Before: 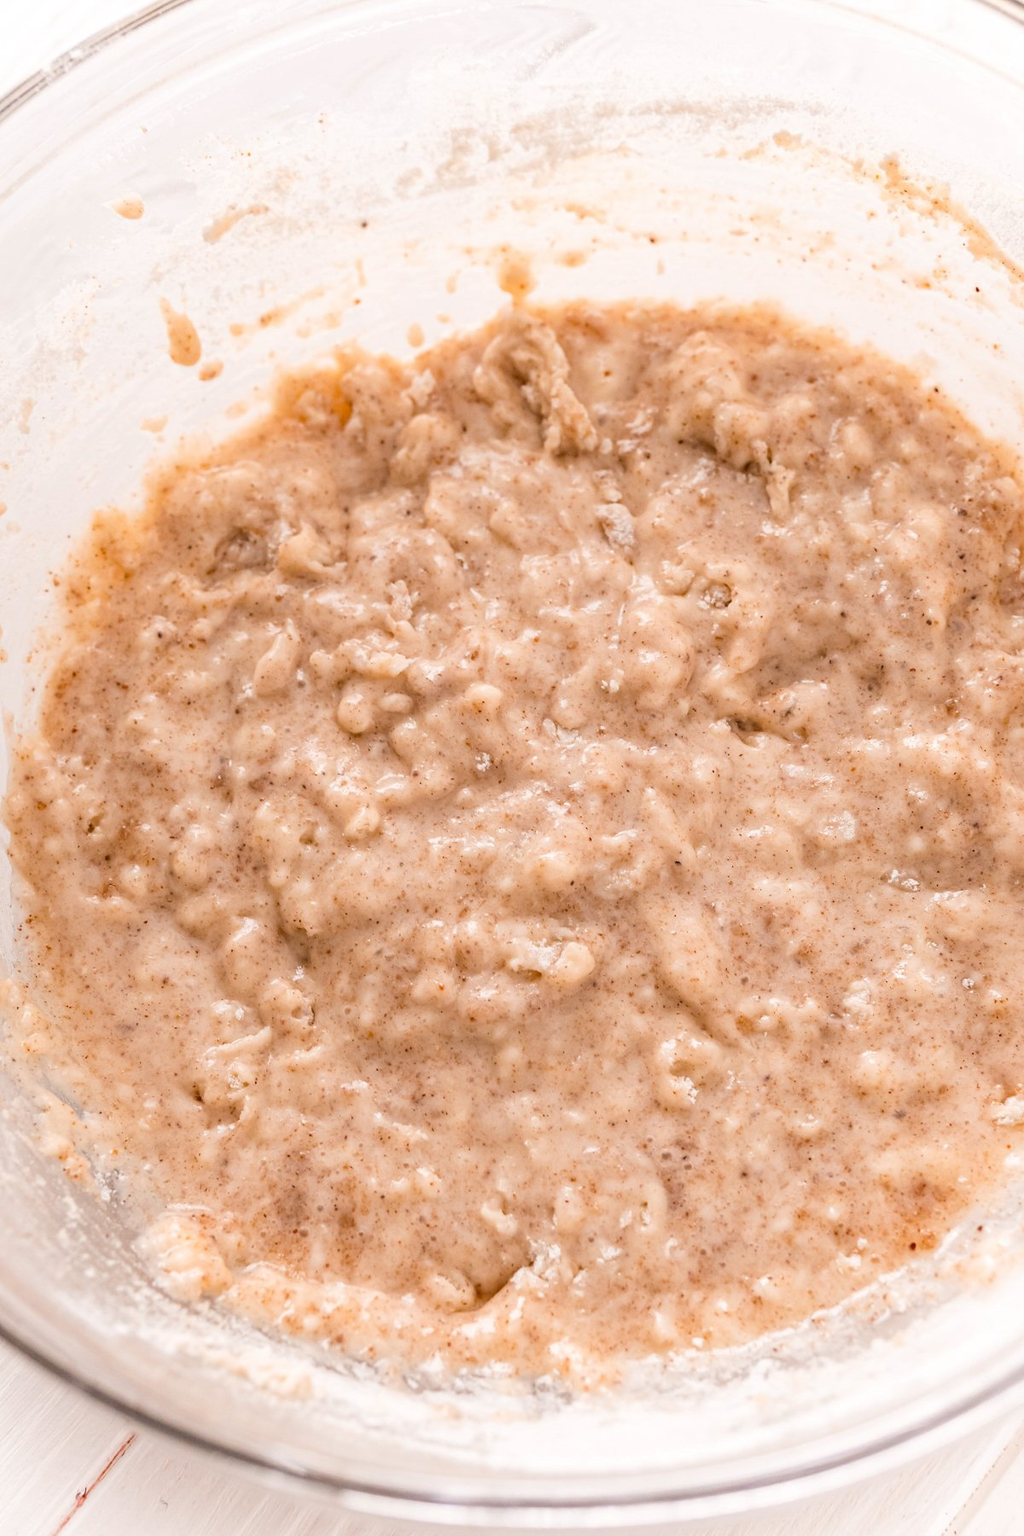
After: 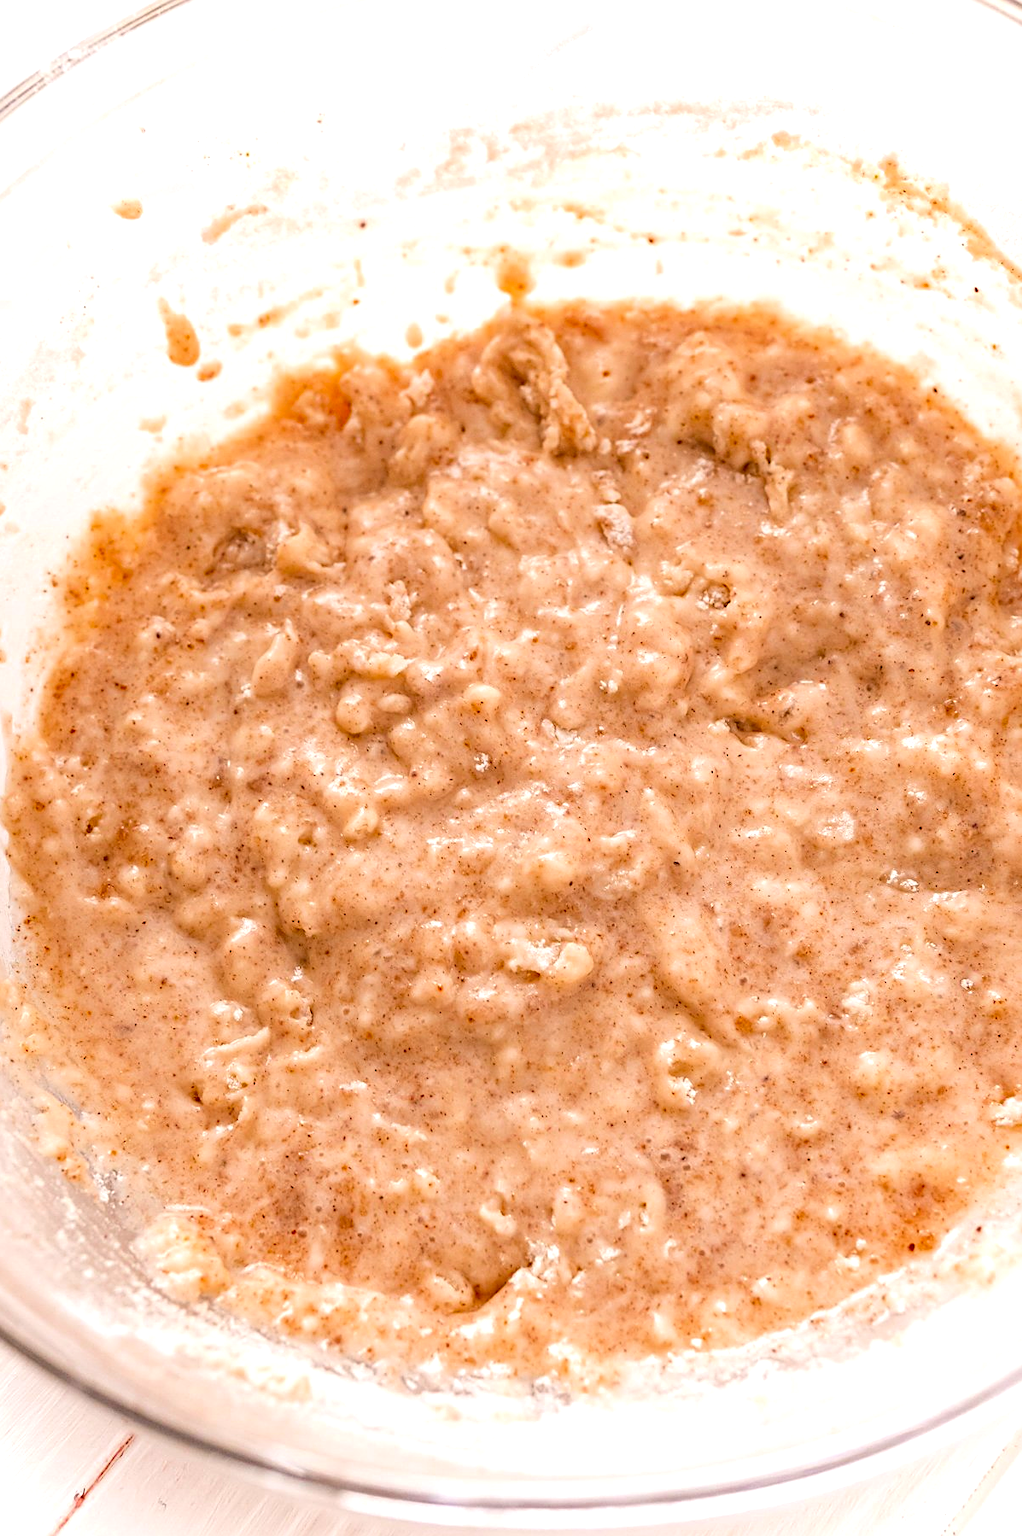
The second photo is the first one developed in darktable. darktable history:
tone equalizer: -8 EV -0.383 EV, -7 EV -0.39 EV, -6 EV -0.325 EV, -5 EV -0.244 EV, -3 EV 0.19 EV, -2 EV 0.321 EV, -1 EV 0.364 EV, +0 EV 0.397 EV
crop and rotate: left 0.195%, bottom 0.002%
color zones: curves: ch0 [(0, 0.425) (0.143, 0.422) (0.286, 0.42) (0.429, 0.419) (0.571, 0.419) (0.714, 0.42) (0.857, 0.422) (1, 0.425)]; ch1 [(0, 0.666) (0.143, 0.669) (0.286, 0.671) (0.429, 0.67) (0.571, 0.67) (0.714, 0.67) (0.857, 0.67) (1, 0.666)]
sharpen: on, module defaults
